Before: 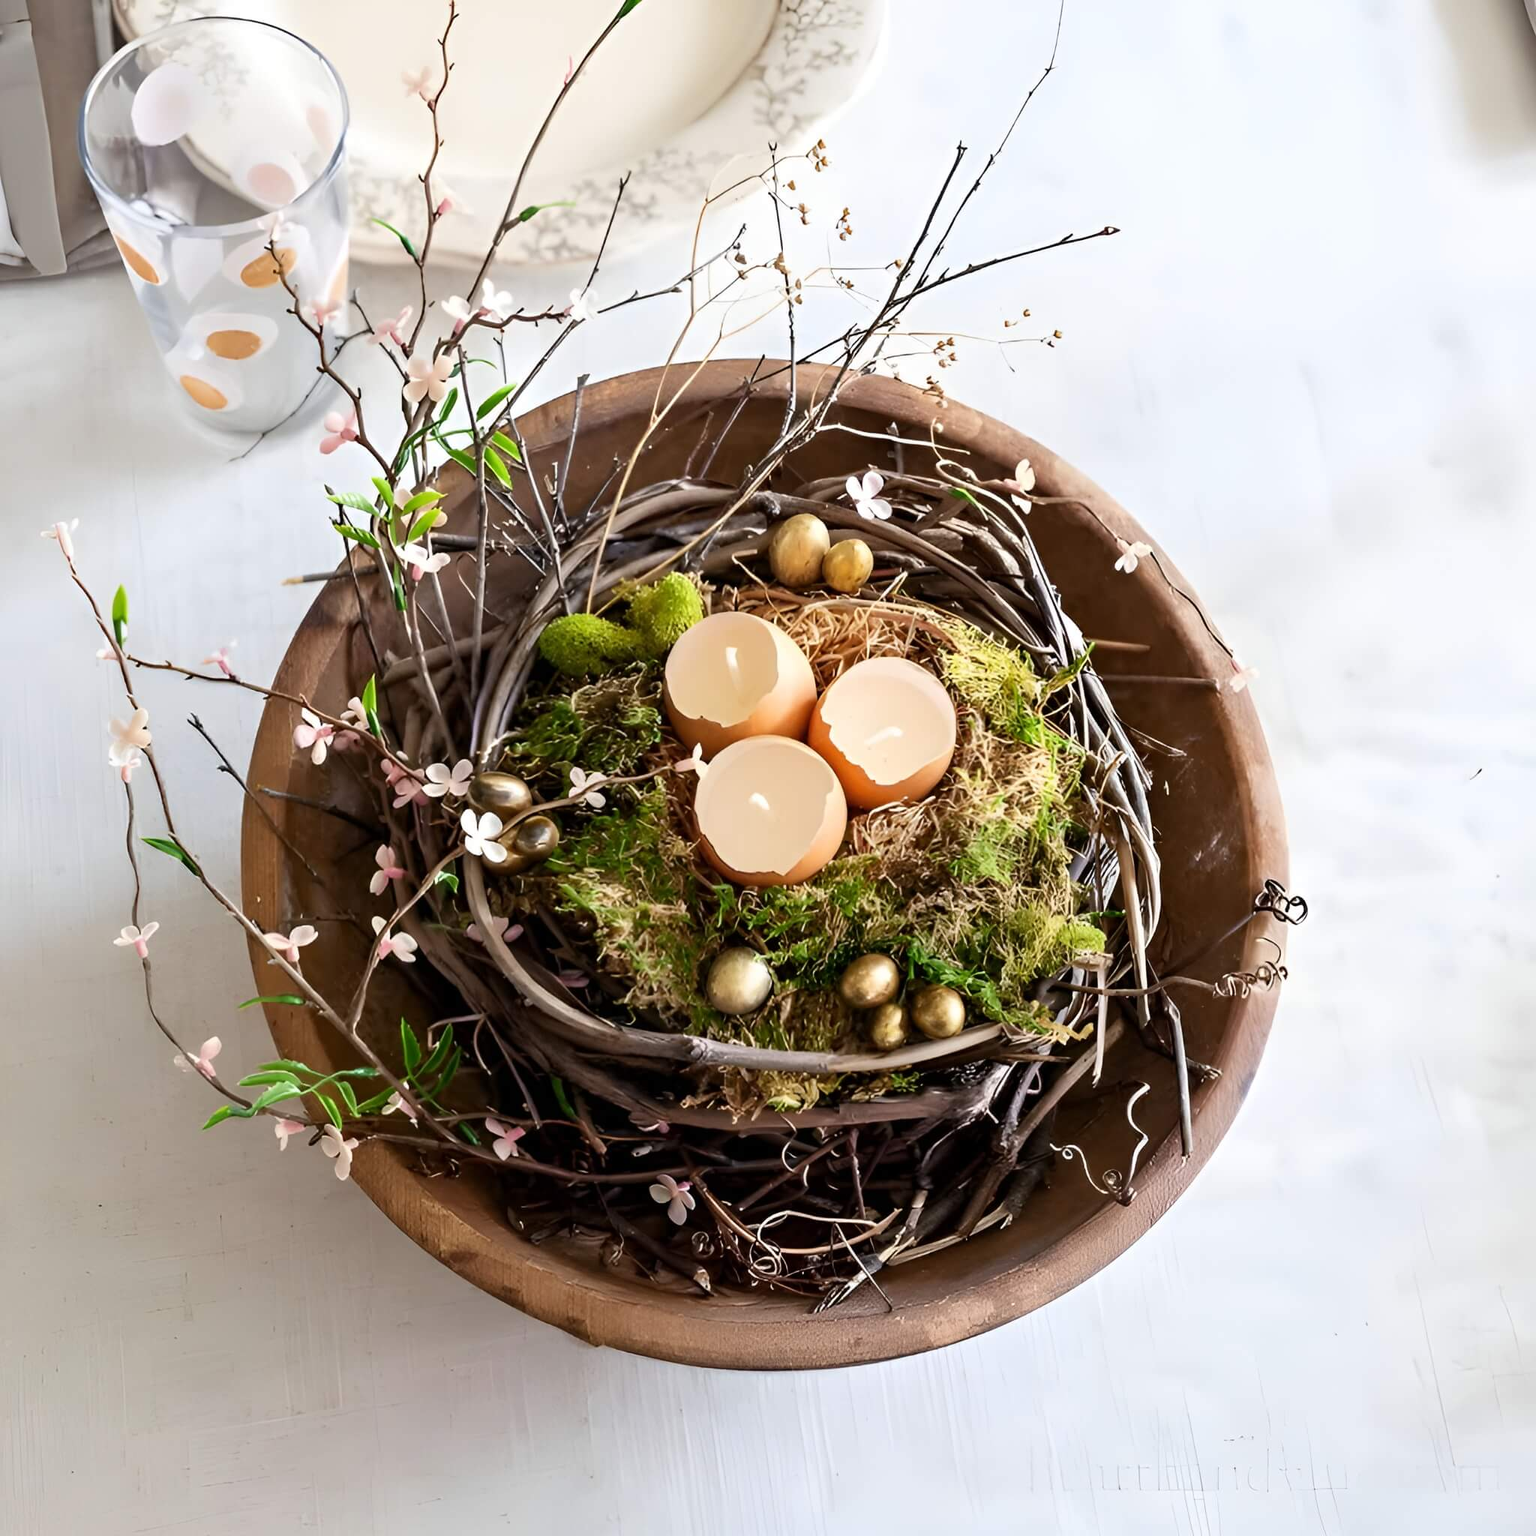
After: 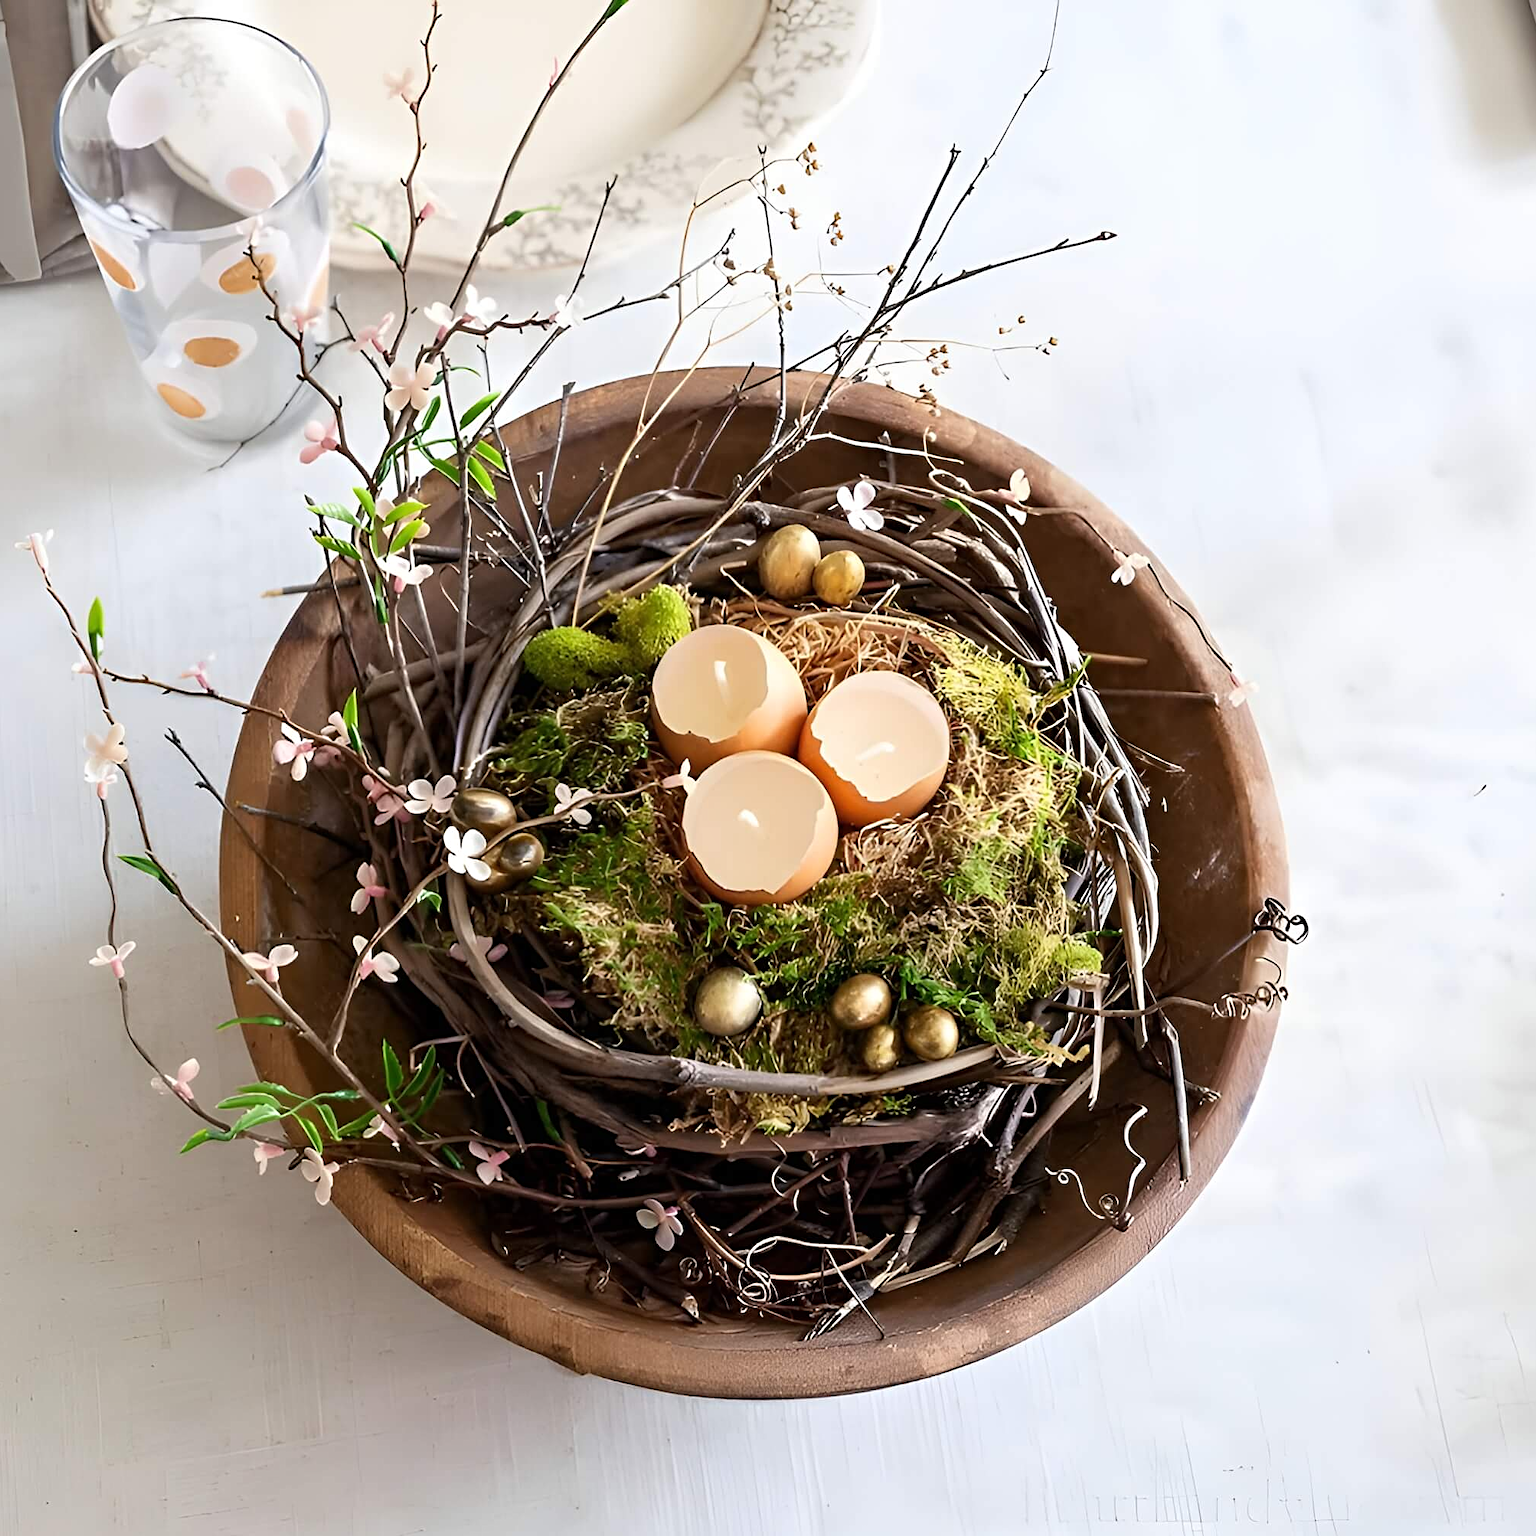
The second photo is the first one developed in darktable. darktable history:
crop: left 1.743%, right 0.268%, bottom 2.011%
sharpen: radius 2.529, amount 0.323
tone equalizer: on, module defaults
